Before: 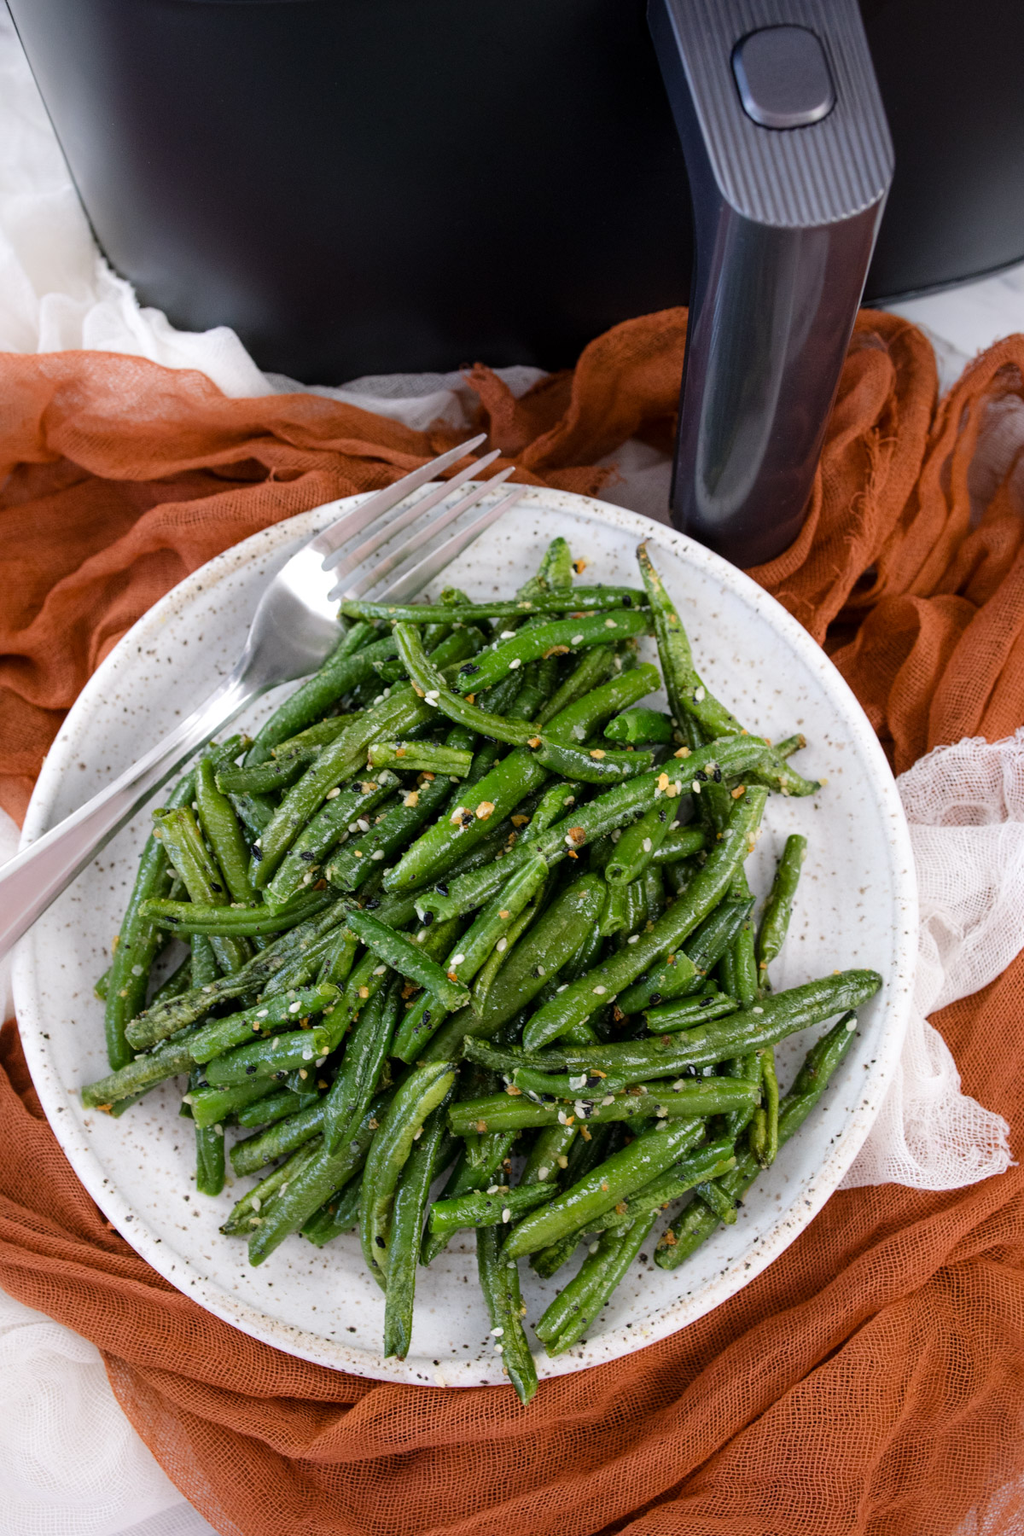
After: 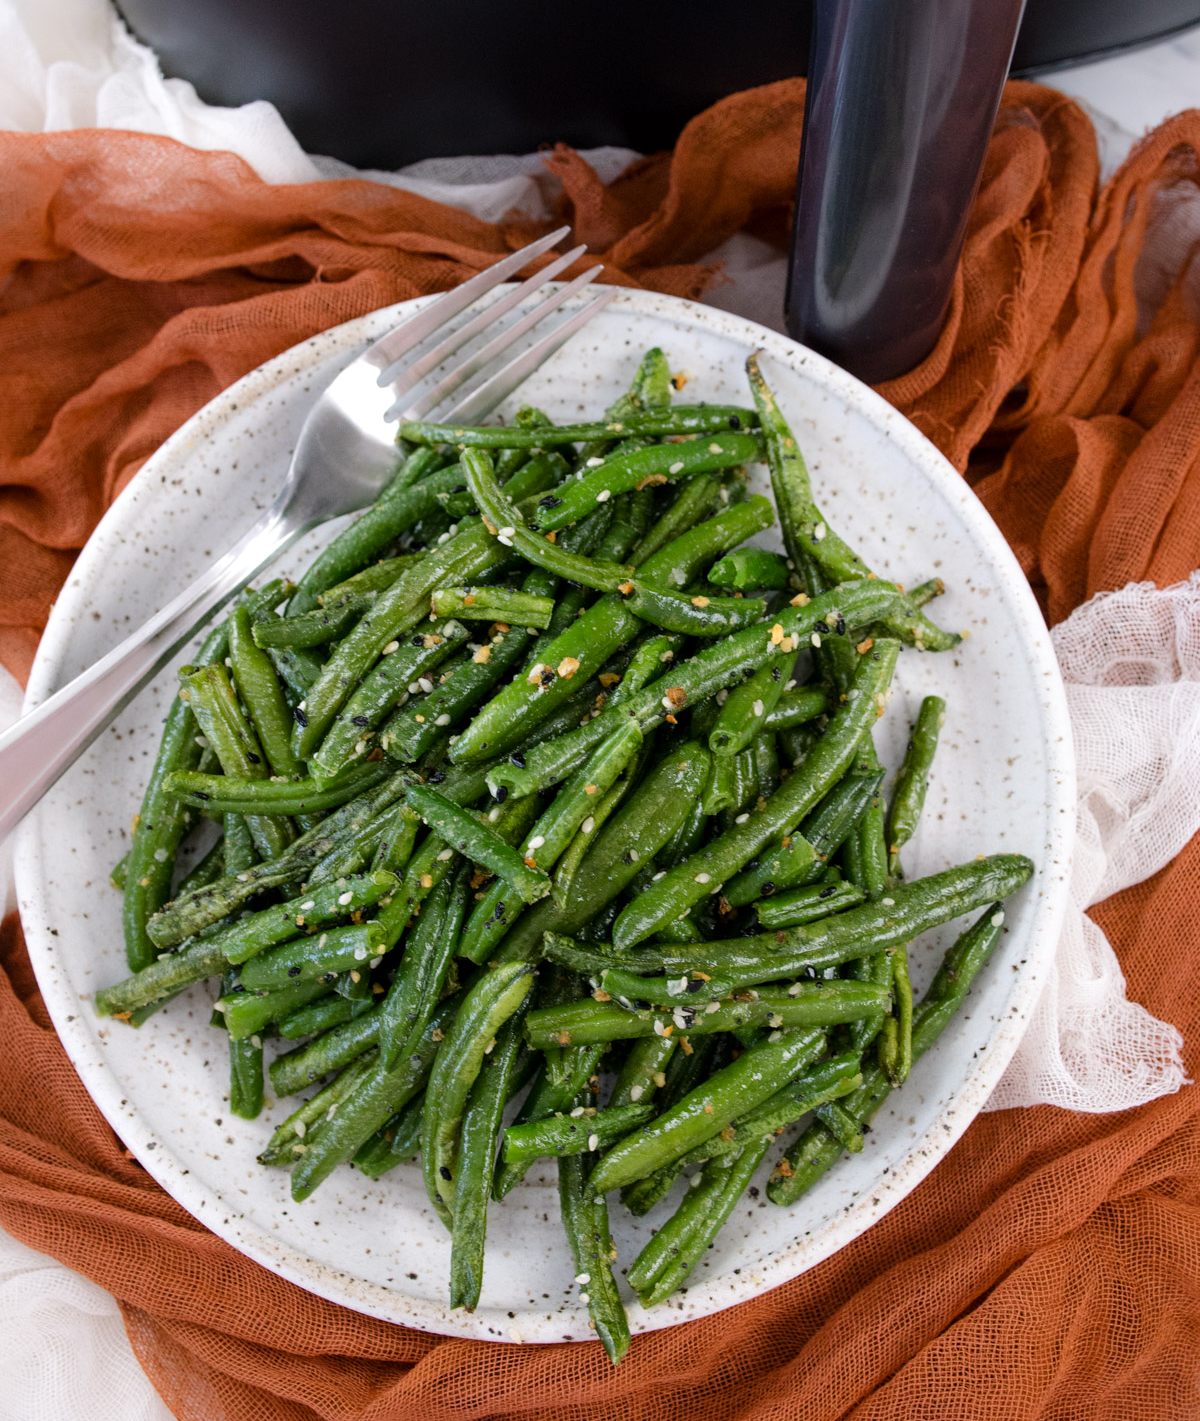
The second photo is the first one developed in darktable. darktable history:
local contrast: mode bilateral grid, contrast 15, coarseness 35, detail 106%, midtone range 0.2
crop and rotate: top 15.692%, bottom 5.316%
